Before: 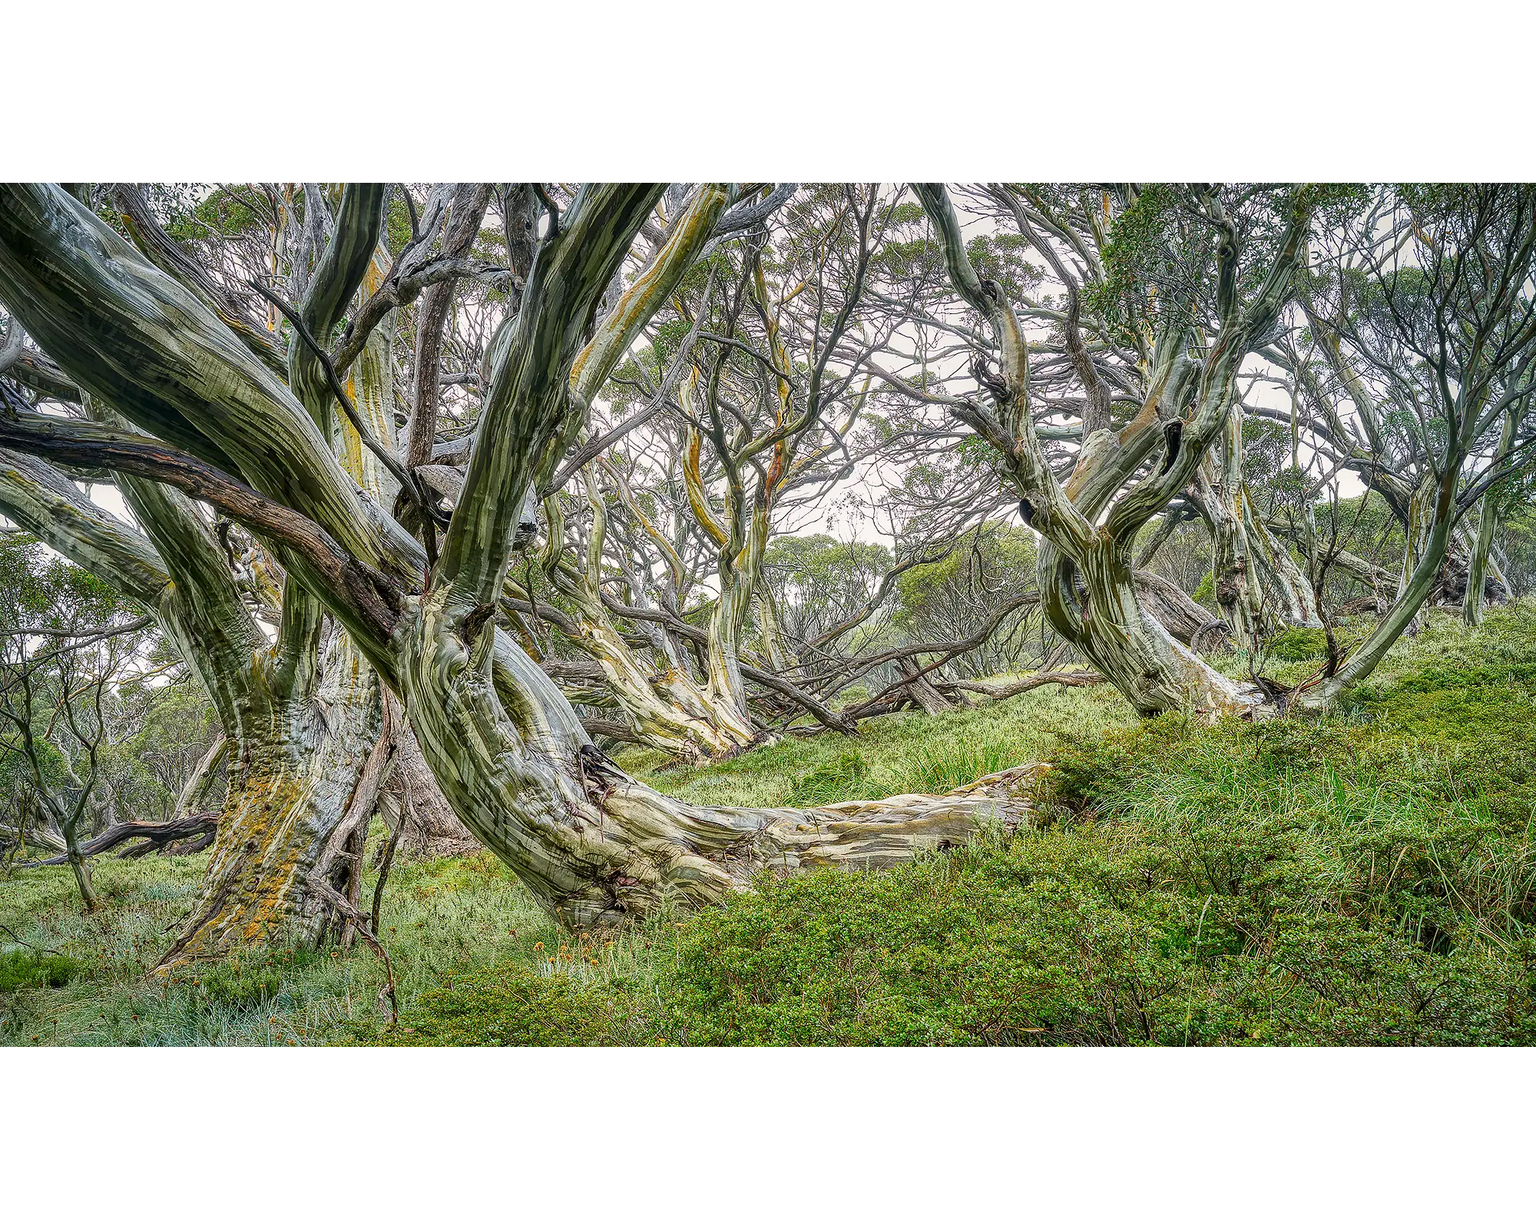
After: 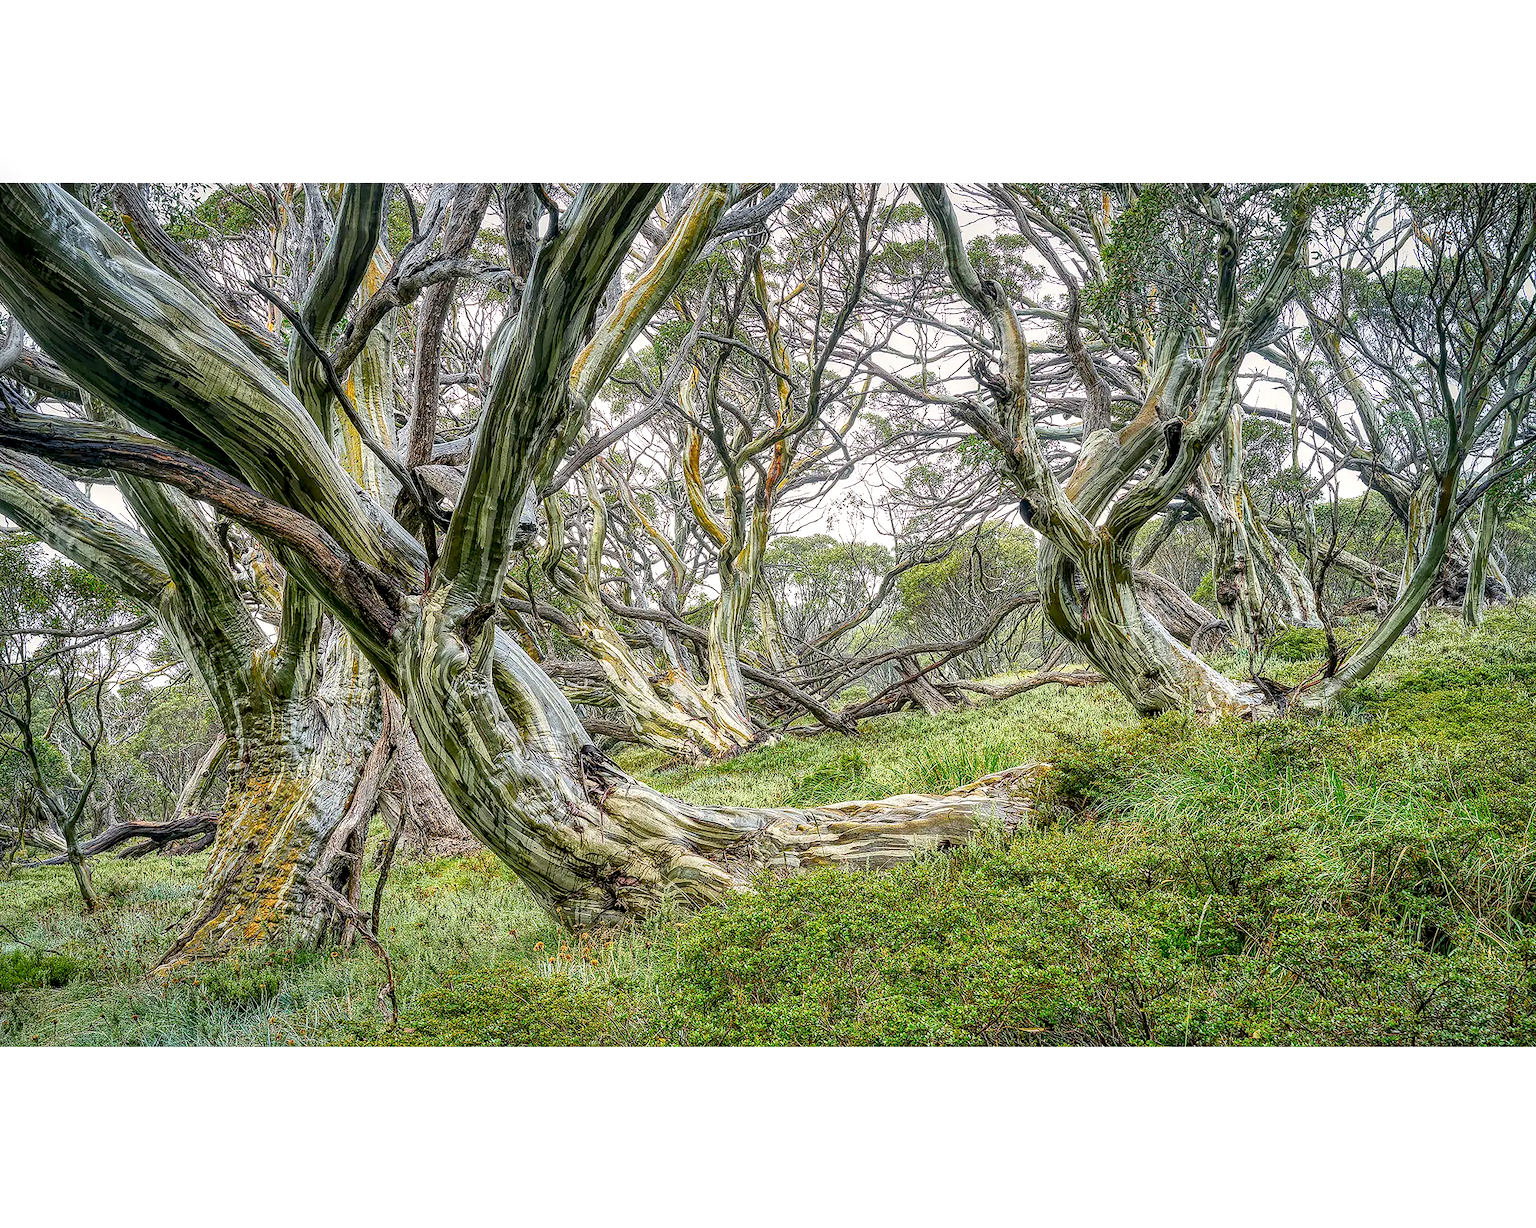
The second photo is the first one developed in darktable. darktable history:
exposure: black level correction 0.007, exposure 0.159 EV, compensate highlight preservation false
local contrast: on, module defaults
